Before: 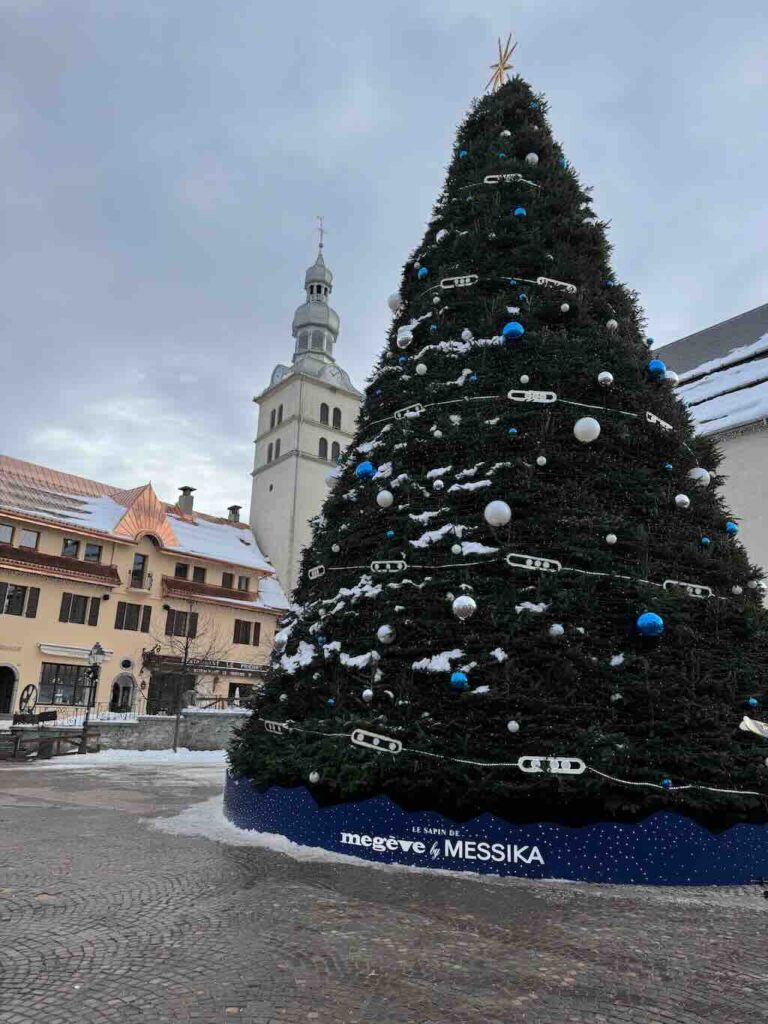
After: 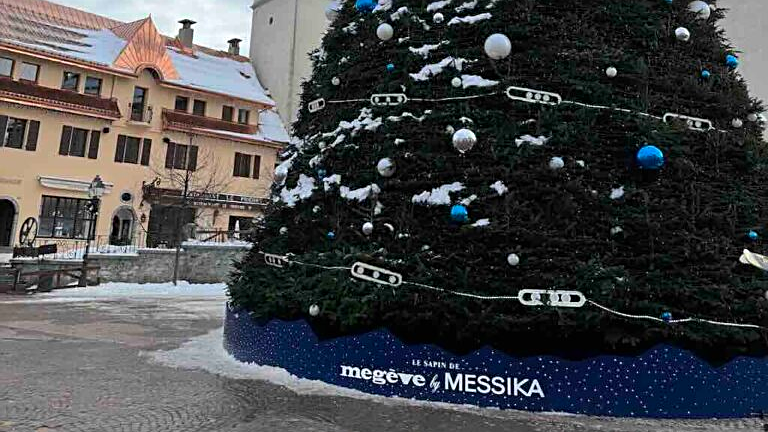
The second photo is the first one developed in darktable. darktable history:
sharpen: on, module defaults
crop: top 45.662%, bottom 12.117%
